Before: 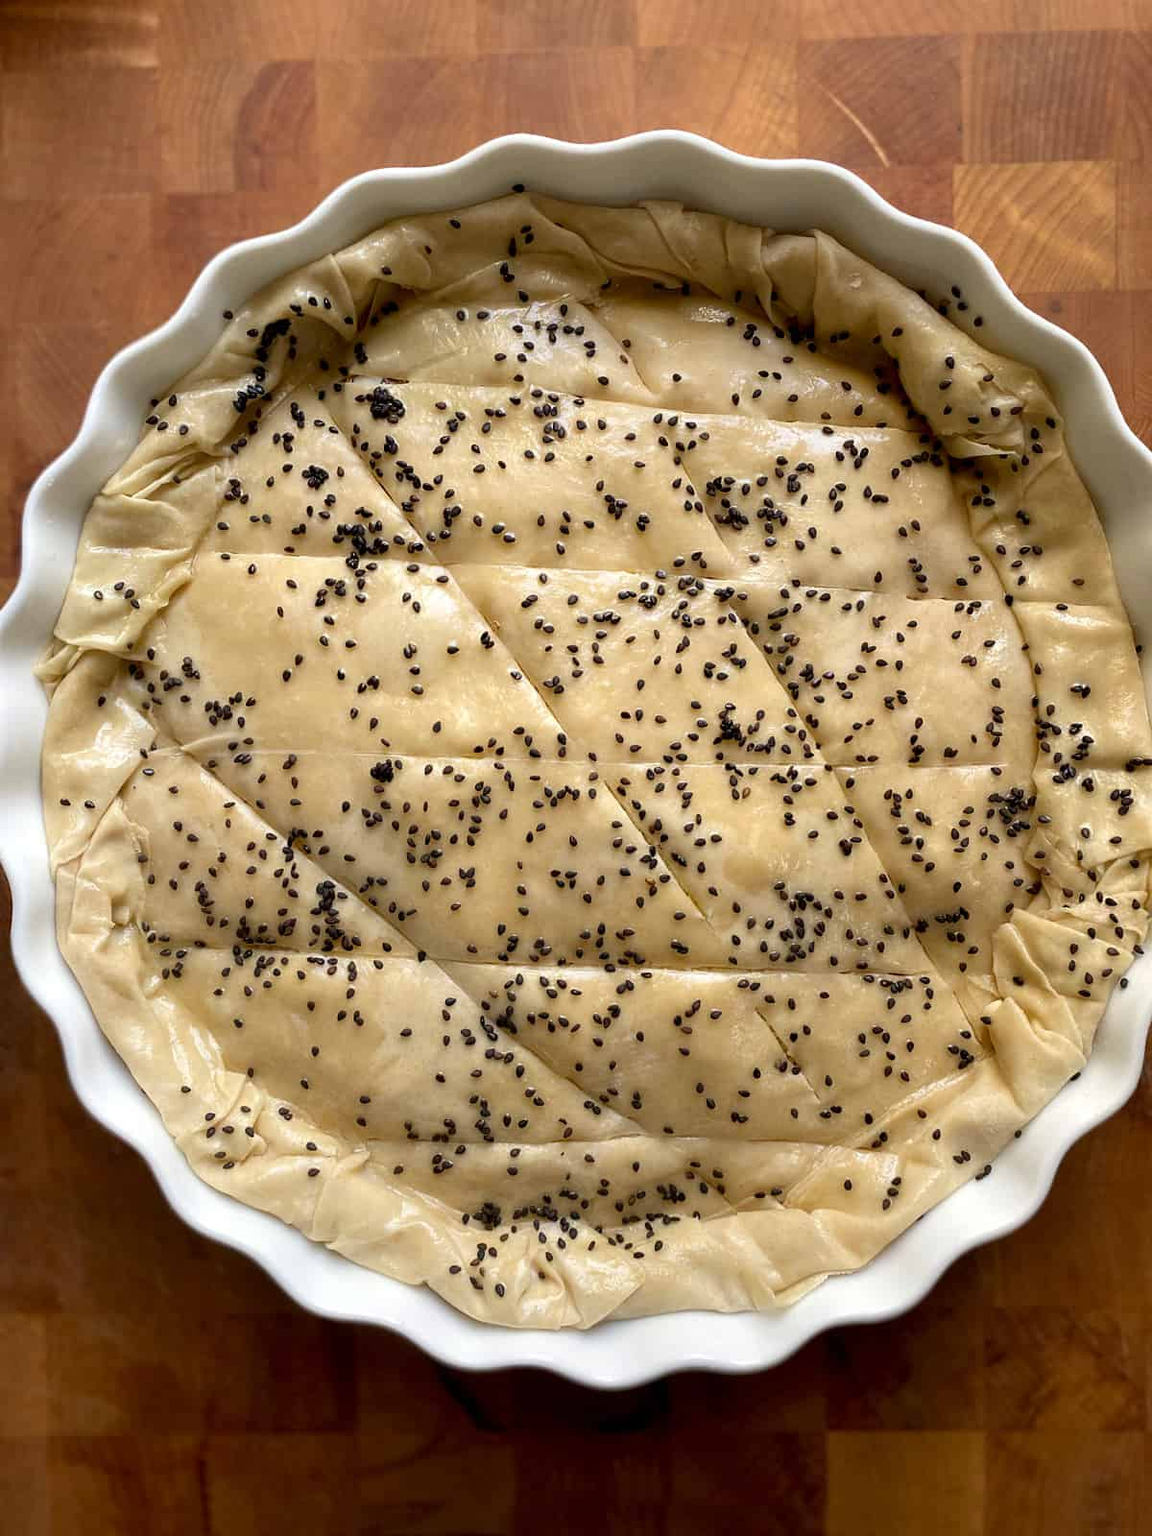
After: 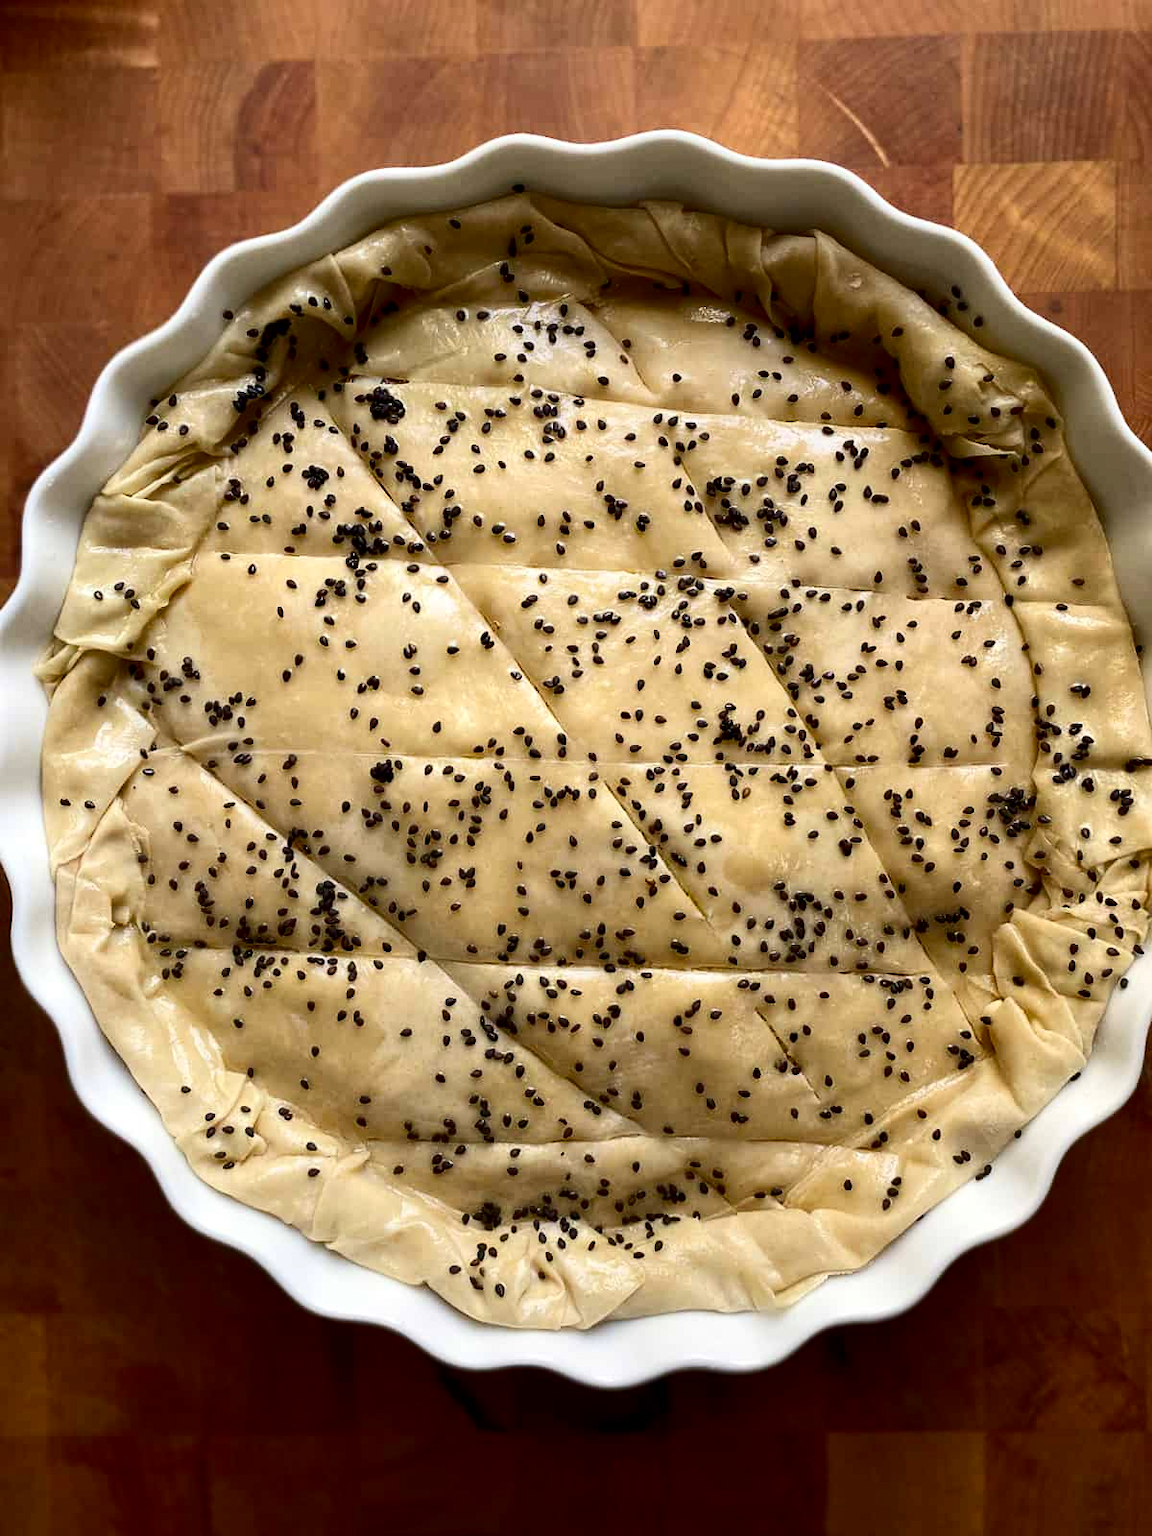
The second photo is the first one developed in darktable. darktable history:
contrast brightness saturation: contrast 0.202, brightness -0.104, saturation 0.105
